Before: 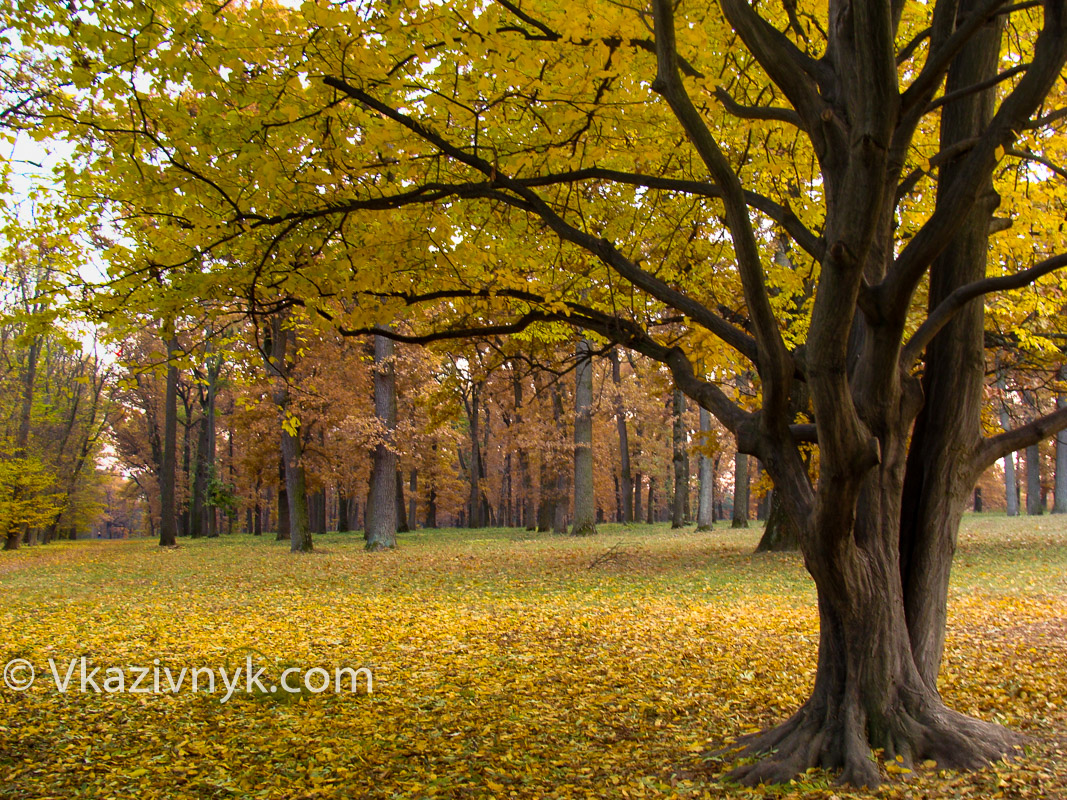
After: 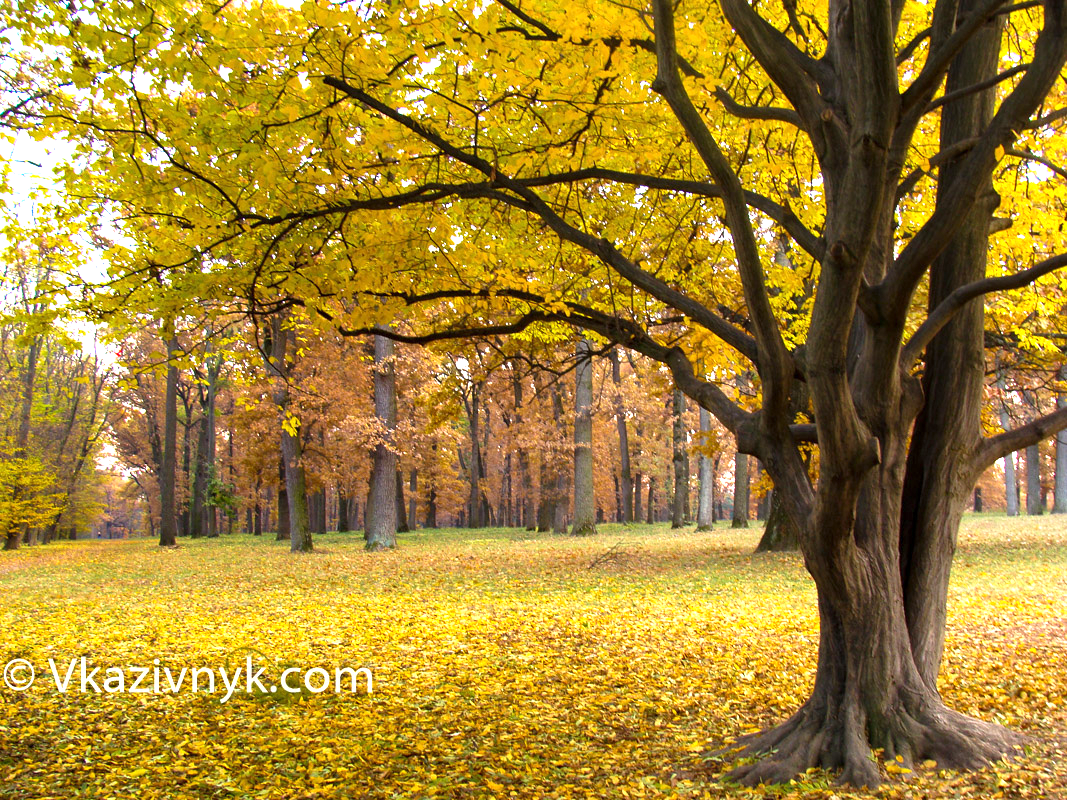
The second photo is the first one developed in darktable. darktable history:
exposure: exposure 0.95 EV, compensate highlight preservation false
